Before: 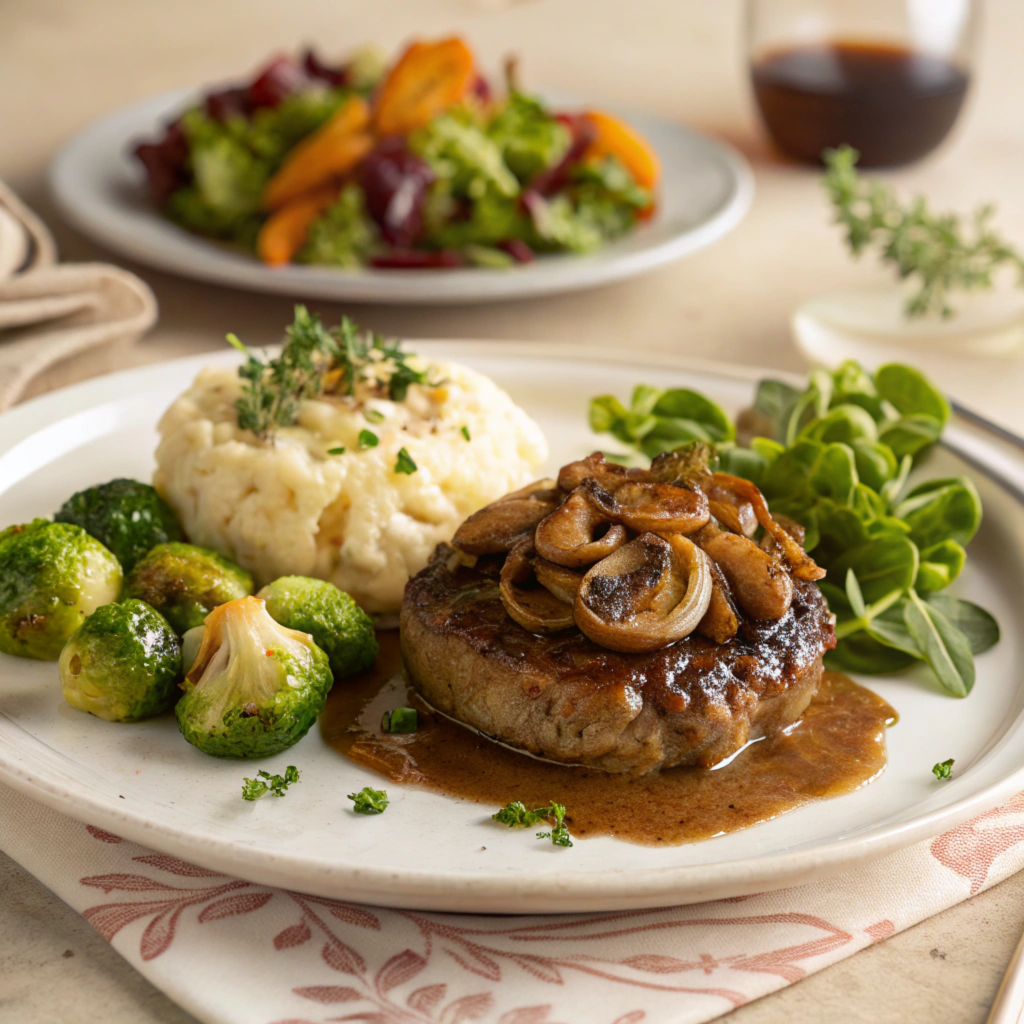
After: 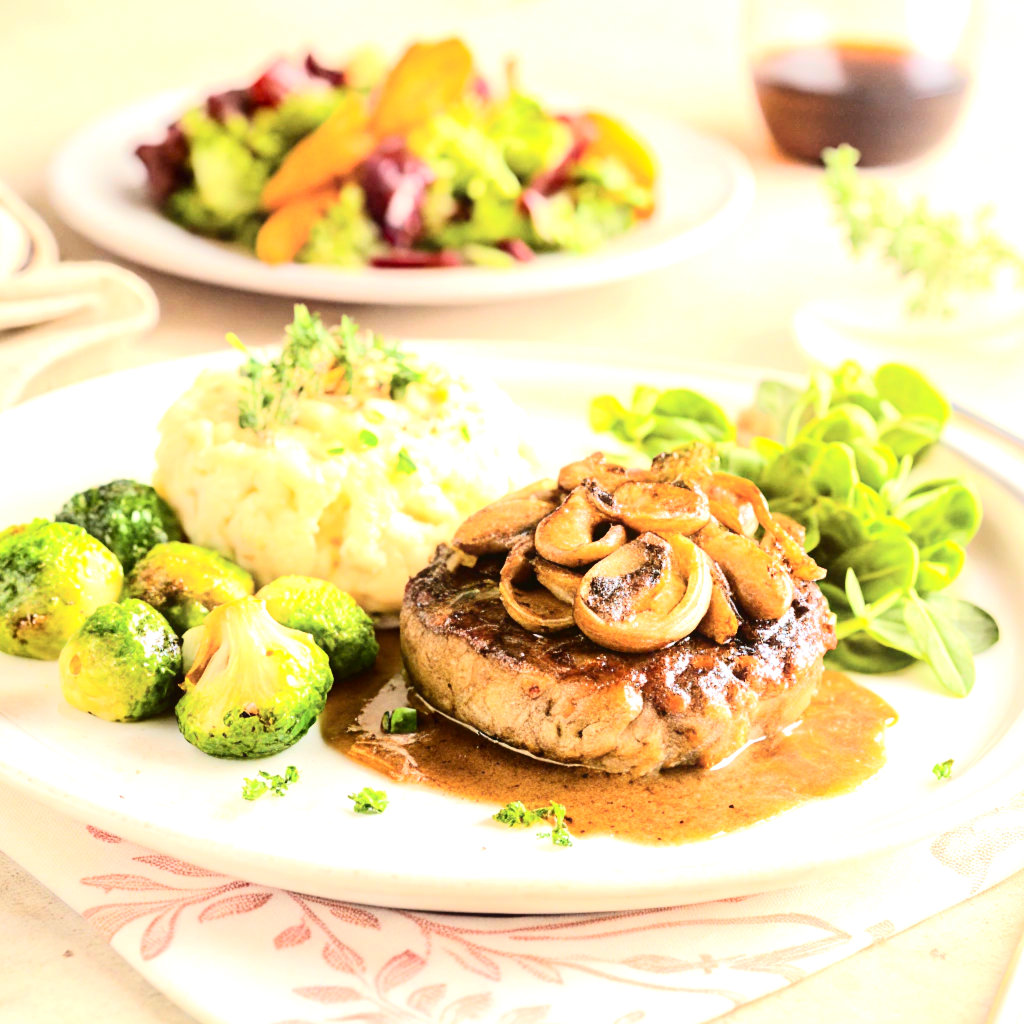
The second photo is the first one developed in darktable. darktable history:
exposure: exposure 1.164 EV, compensate highlight preservation false
contrast brightness saturation: contrast 0.245, brightness 0.088
tone equalizer: -7 EV 0.146 EV, -6 EV 0.605 EV, -5 EV 1.14 EV, -4 EV 1.29 EV, -3 EV 1.17 EV, -2 EV 0.6 EV, -1 EV 0.168 EV, edges refinement/feathering 500, mask exposure compensation -1.57 EV, preserve details no
